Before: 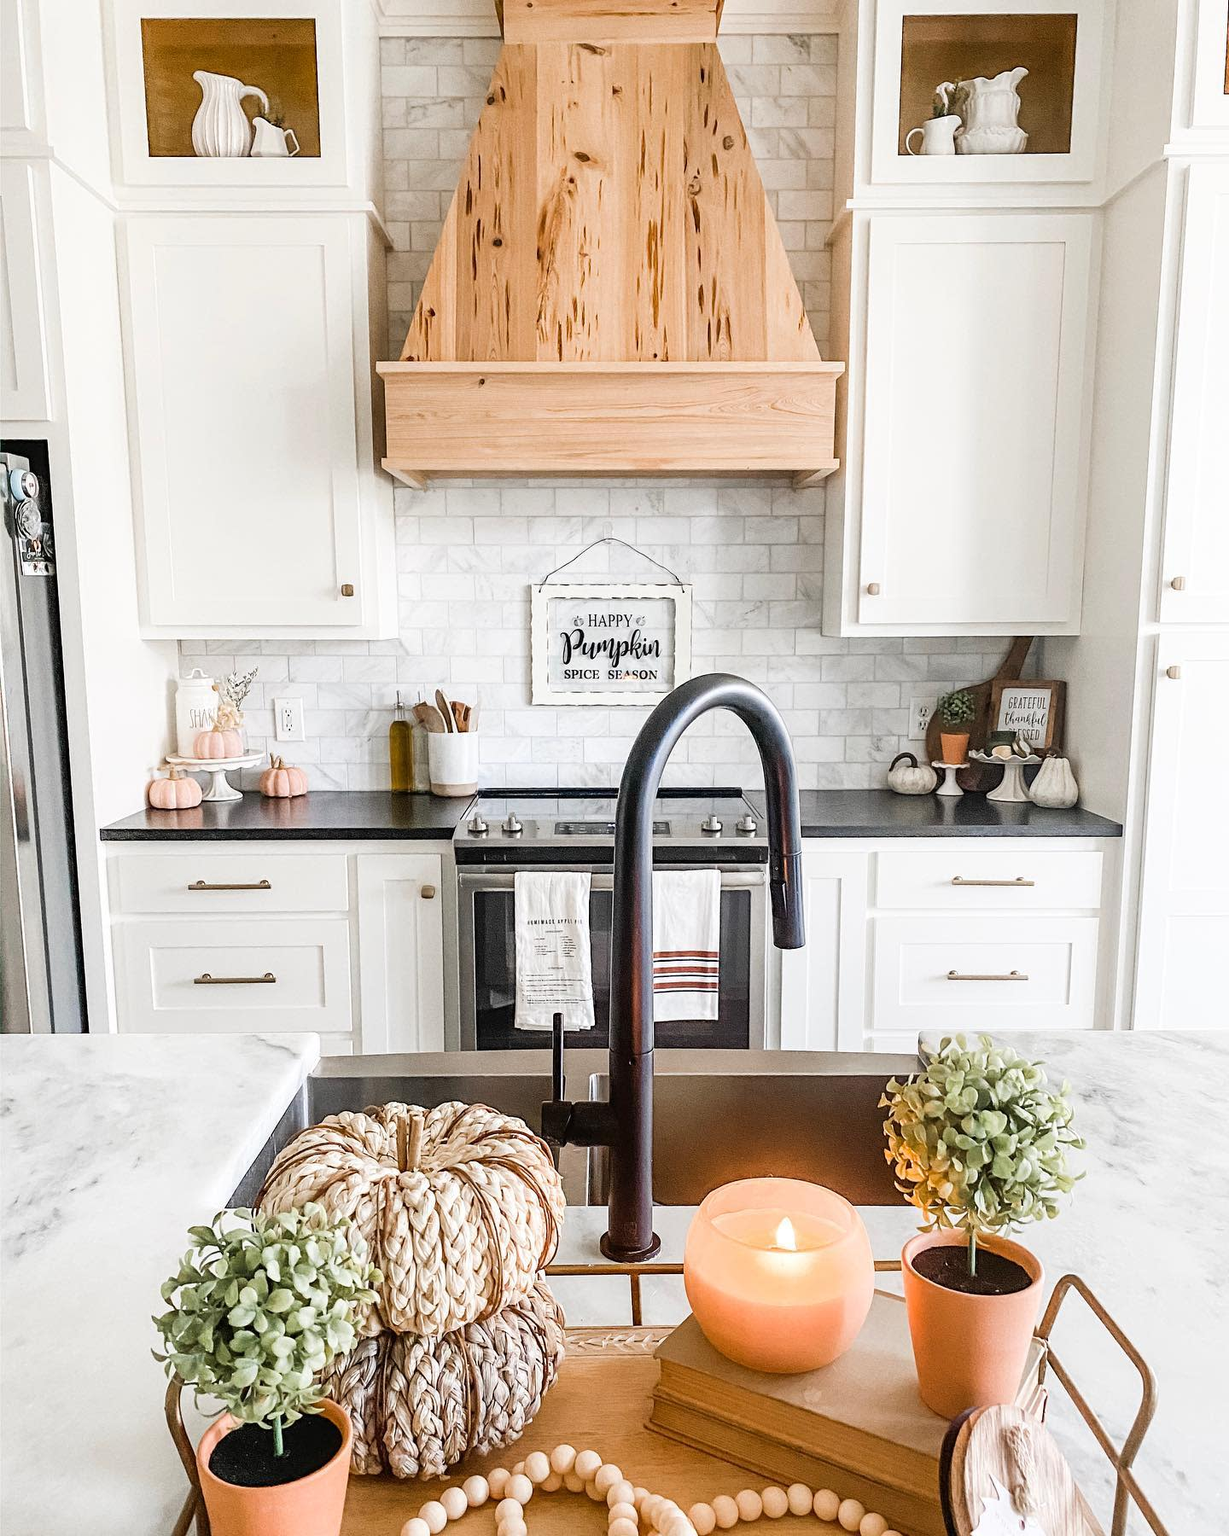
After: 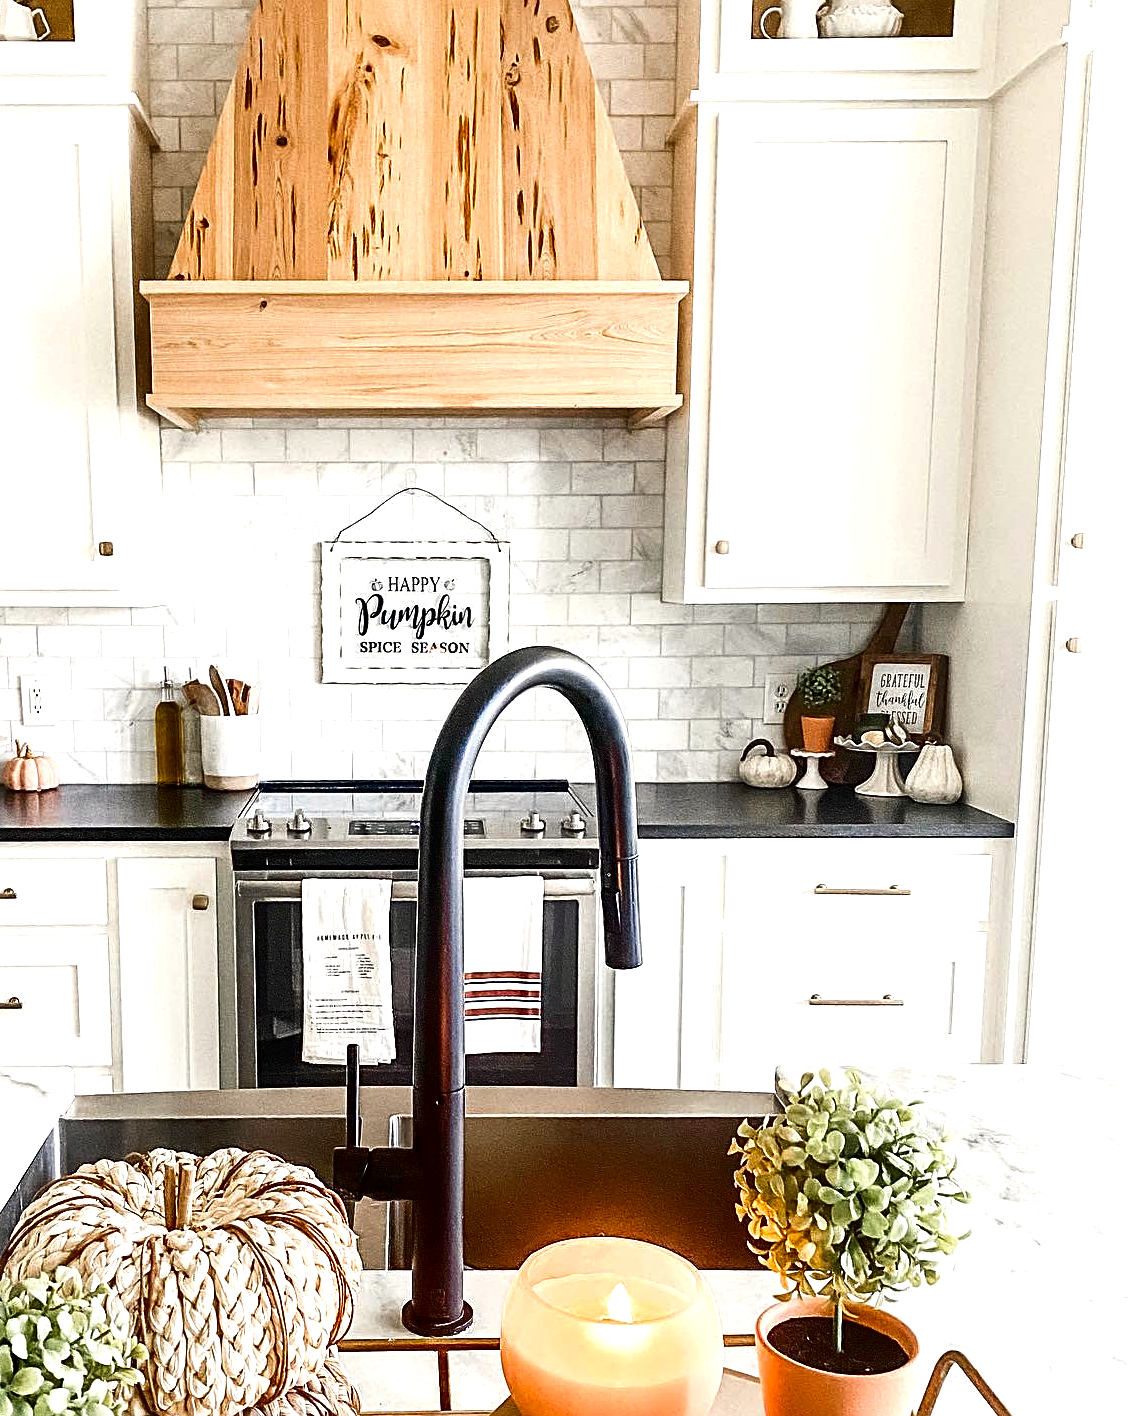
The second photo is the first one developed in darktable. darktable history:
contrast brightness saturation: contrast 0.099, brightness -0.265, saturation 0.143
crop and rotate: left 20.907%, top 7.976%, right 0.364%, bottom 13.307%
exposure: black level correction 0, exposure 0.499 EV, compensate highlight preservation false
sharpen: on, module defaults
color correction: highlights b* 3.03
